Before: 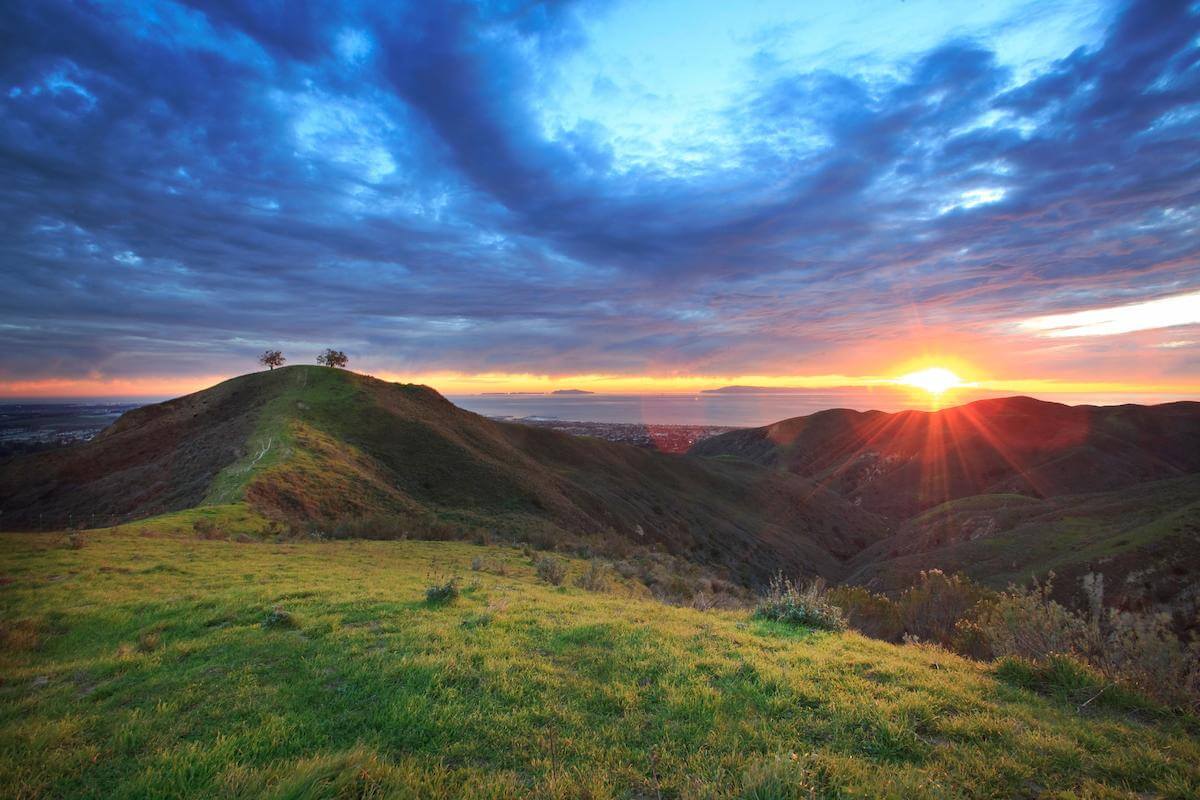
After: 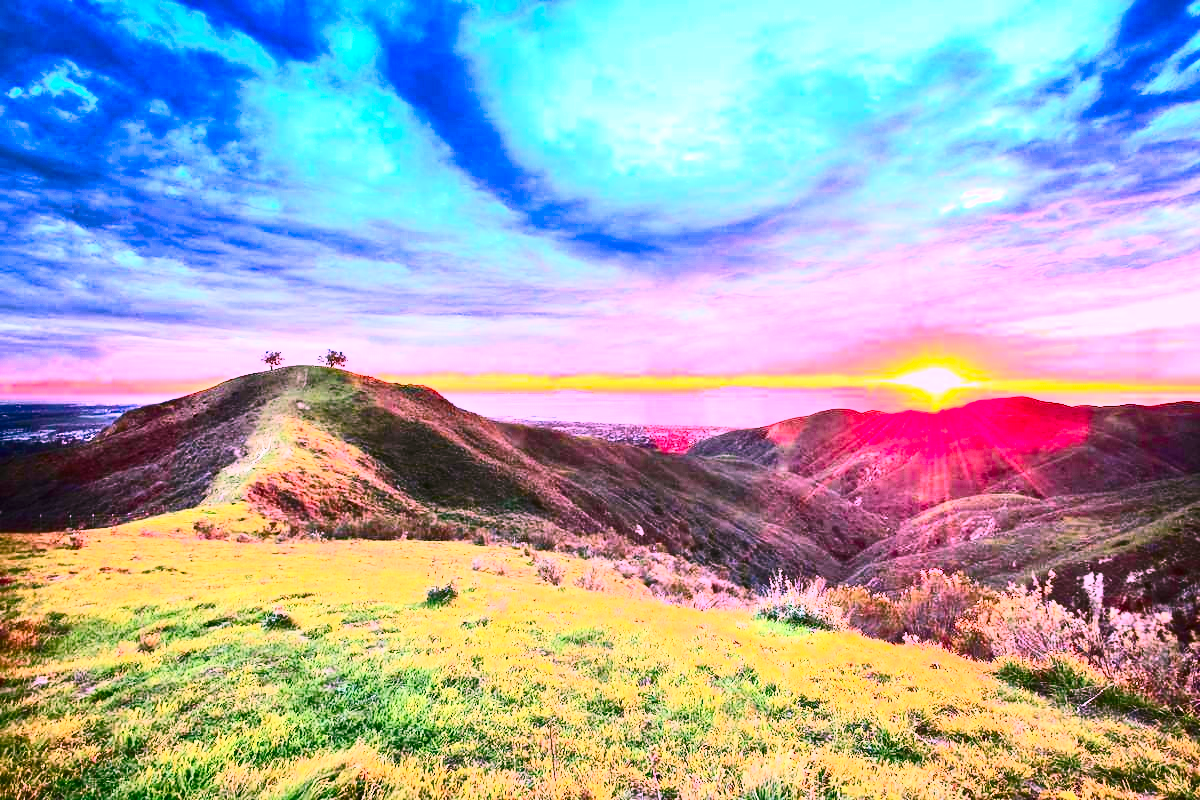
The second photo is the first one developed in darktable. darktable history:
contrast brightness saturation: contrast 0.93, brightness 0.2
color correction: highlights a* 19.5, highlights b* -11.53, saturation 1.69
tone equalizer: -7 EV 0.15 EV, -6 EV 0.6 EV, -5 EV 1.15 EV, -4 EV 1.33 EV, -3 EV 1.15 EV, -2 EV 0.6 EV, -1 EV 0.15 EV, mask exposure compensation -0.5 EV
exposure: exposure 0.657 EV, compensate highlight preservation false
